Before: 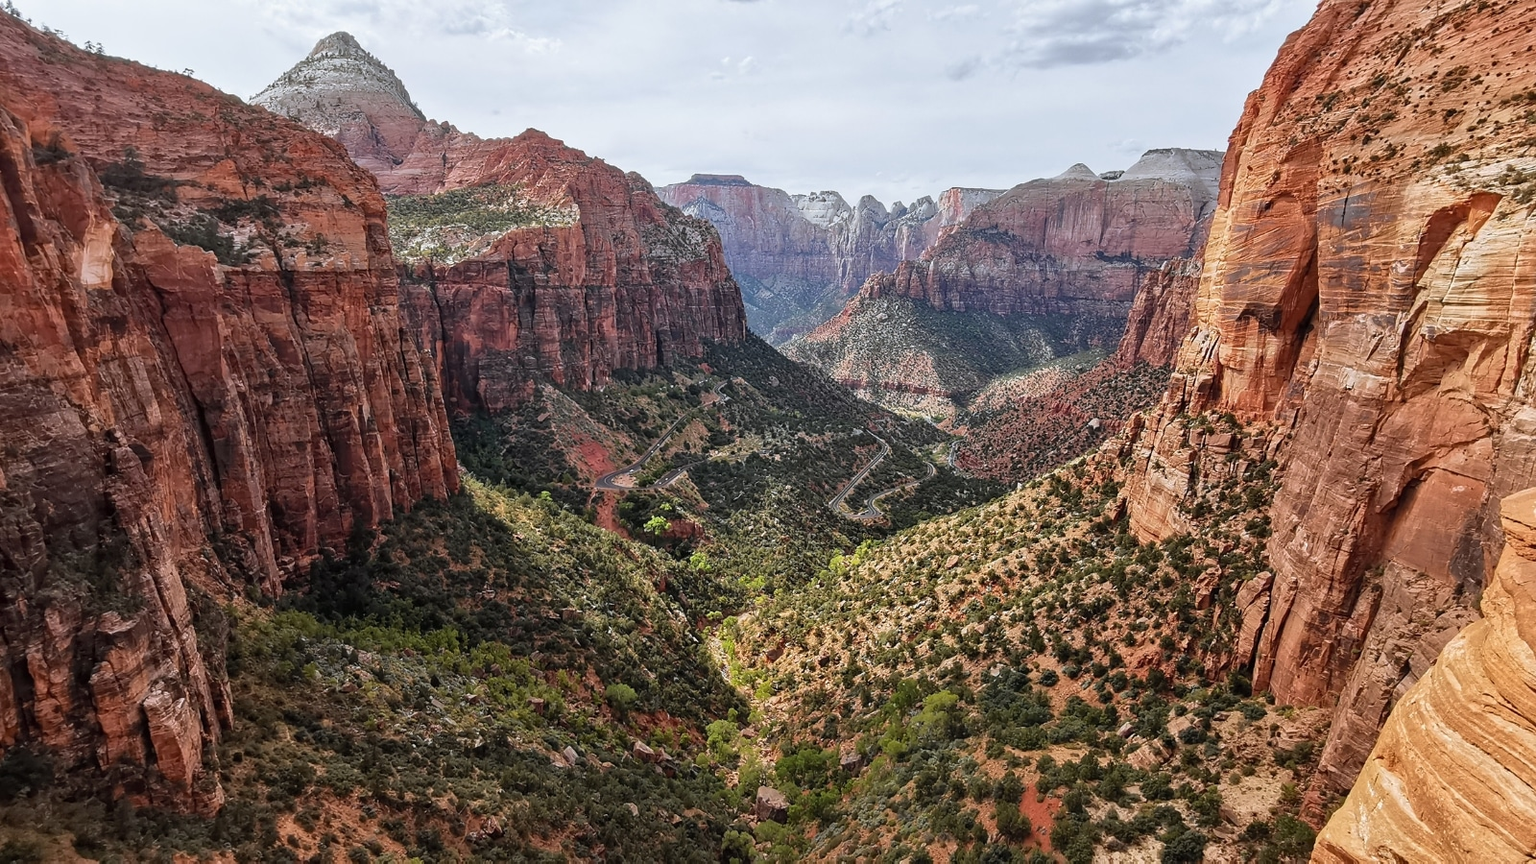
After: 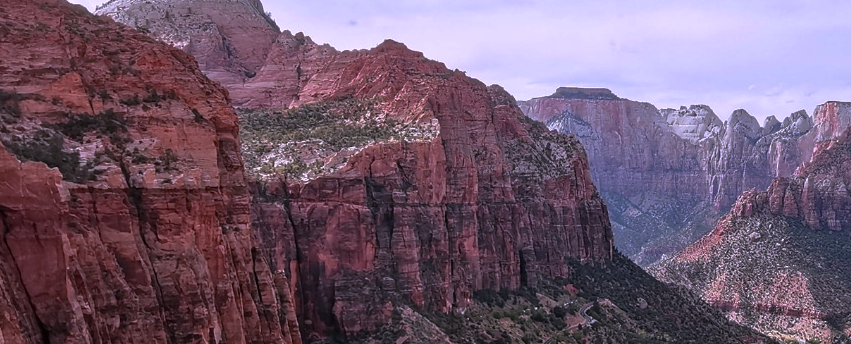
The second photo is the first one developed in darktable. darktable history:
exposure: exposure 0.029 EV, compensate highlight preservation false
crop: left 10.285%, top 10.535%, right 36.494%, bottom 51.151%
base curve: curves: ch0 [(0, 0) (0.595, 0.418) (1, 1)], preserve colors none
color correction: highlights a* 16.1, highlights b* -20.68
